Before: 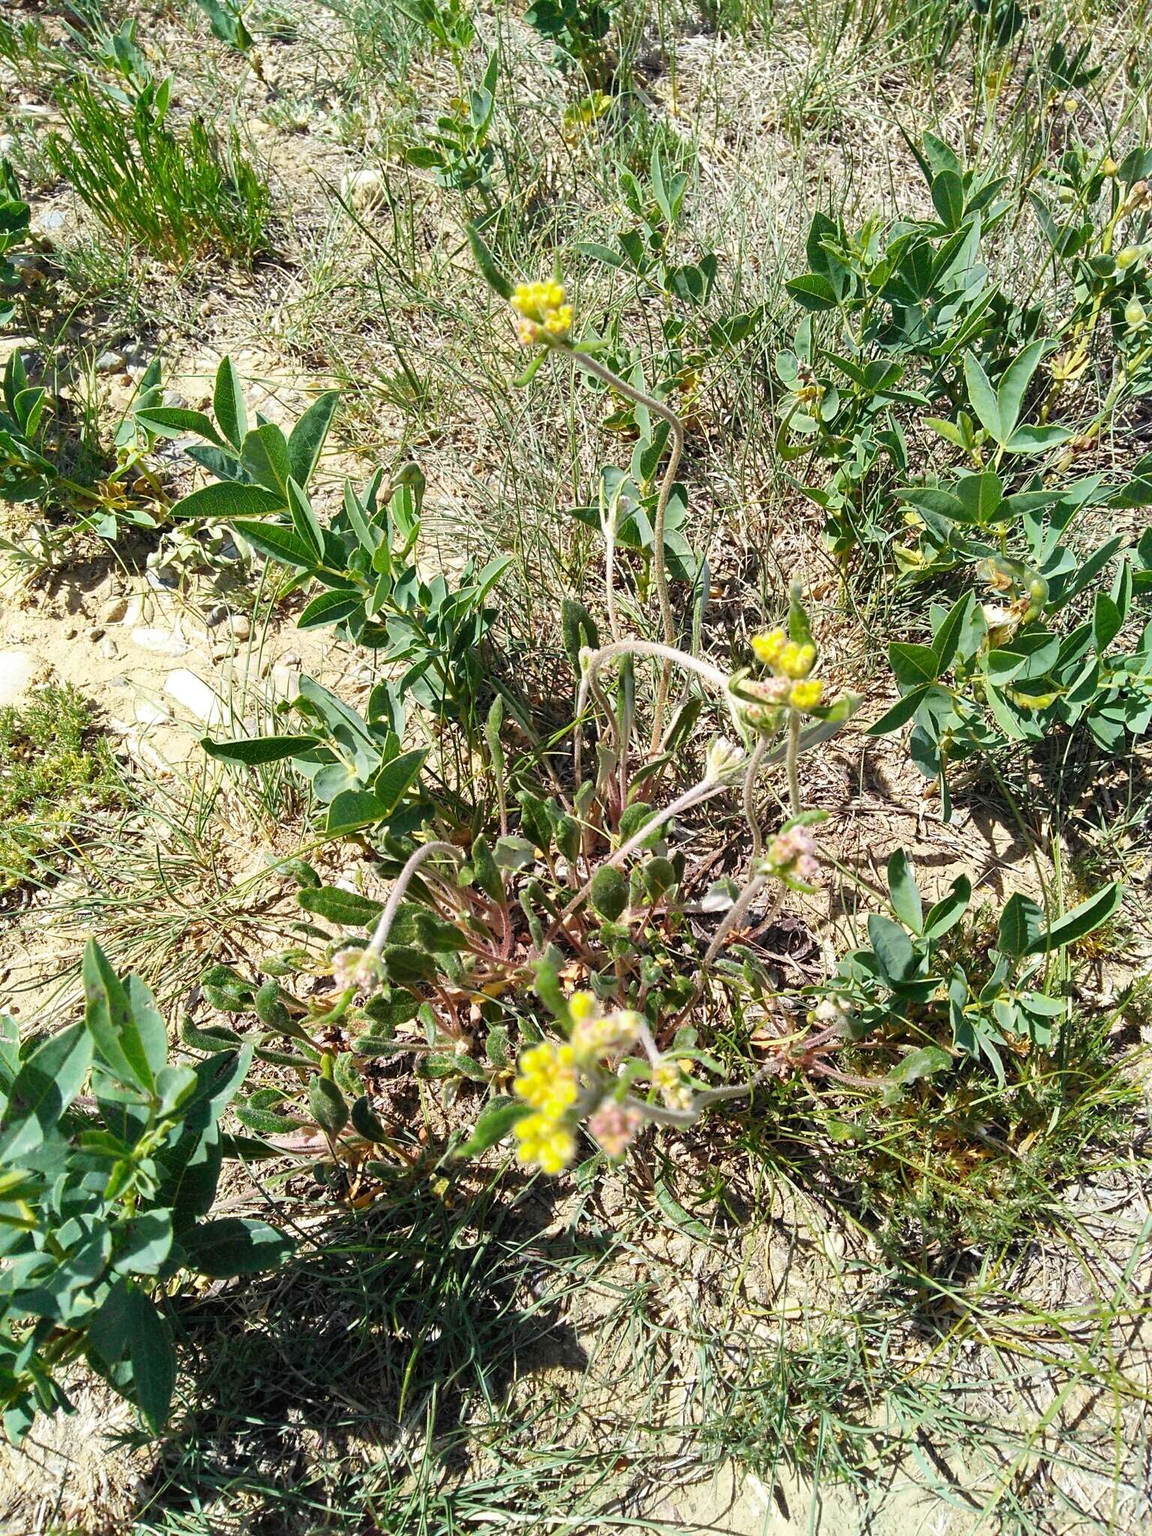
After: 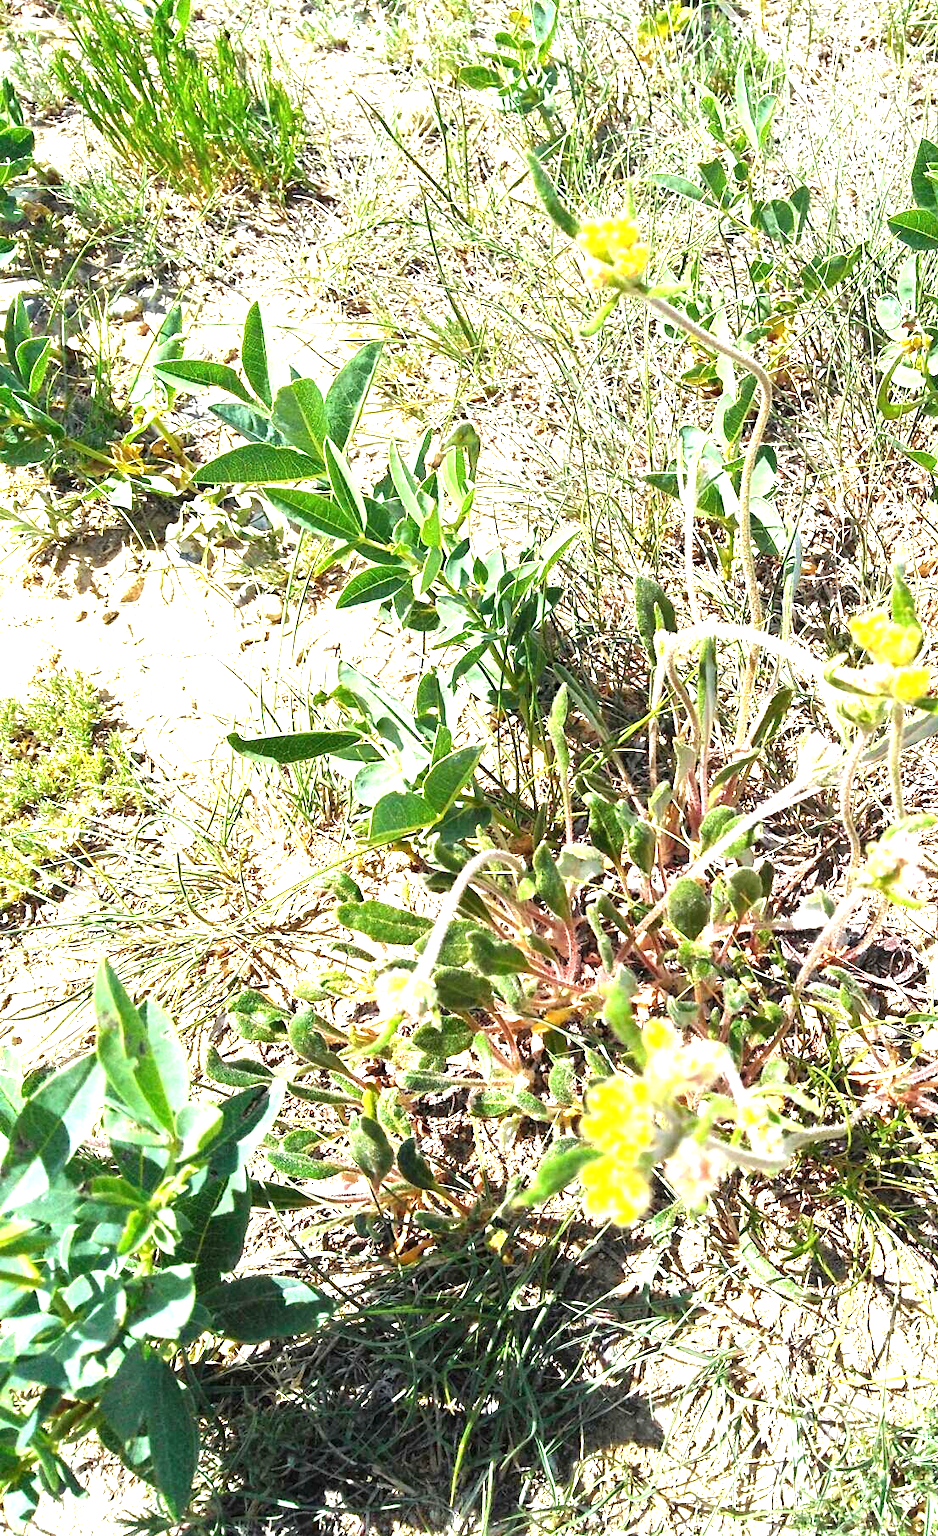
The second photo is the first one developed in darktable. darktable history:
exposure: black level correction 0, exposure 1.518 EV, compensate exposure bias true, compensate highlight preservation false
crop: top 5.812%, right 27.835%, bottom 5.66%
